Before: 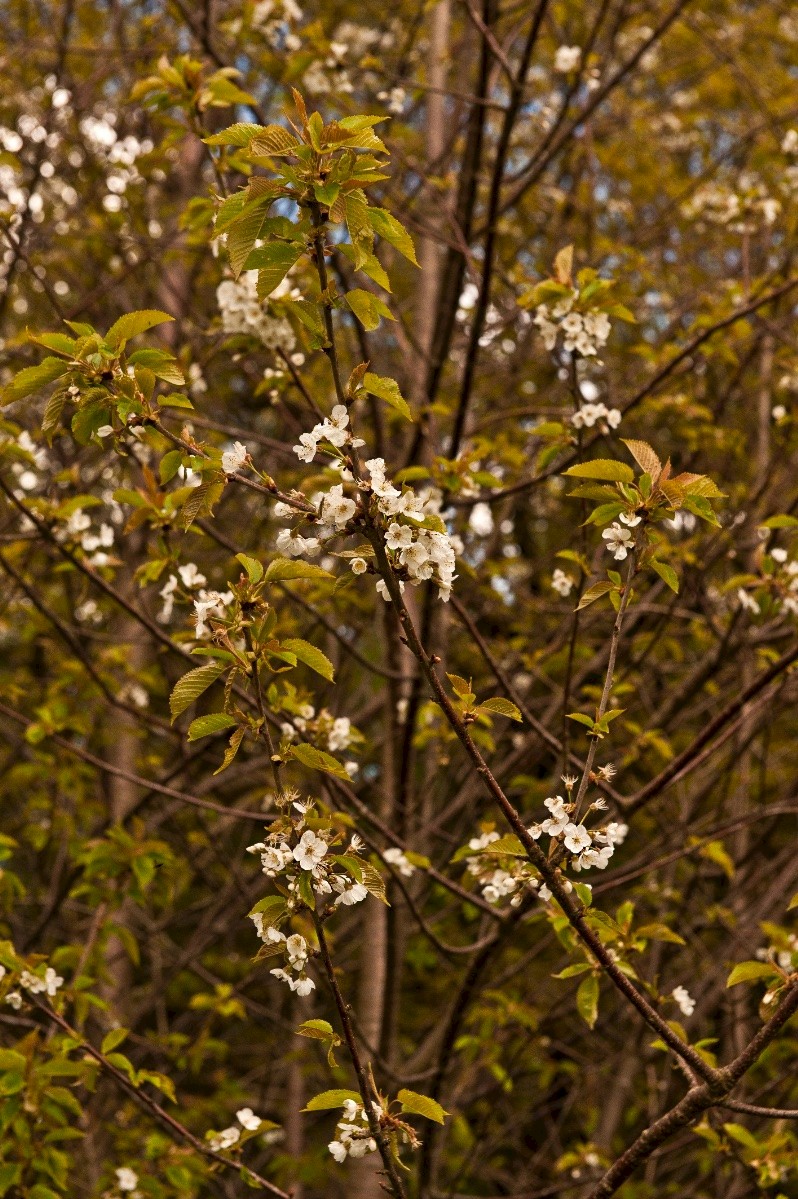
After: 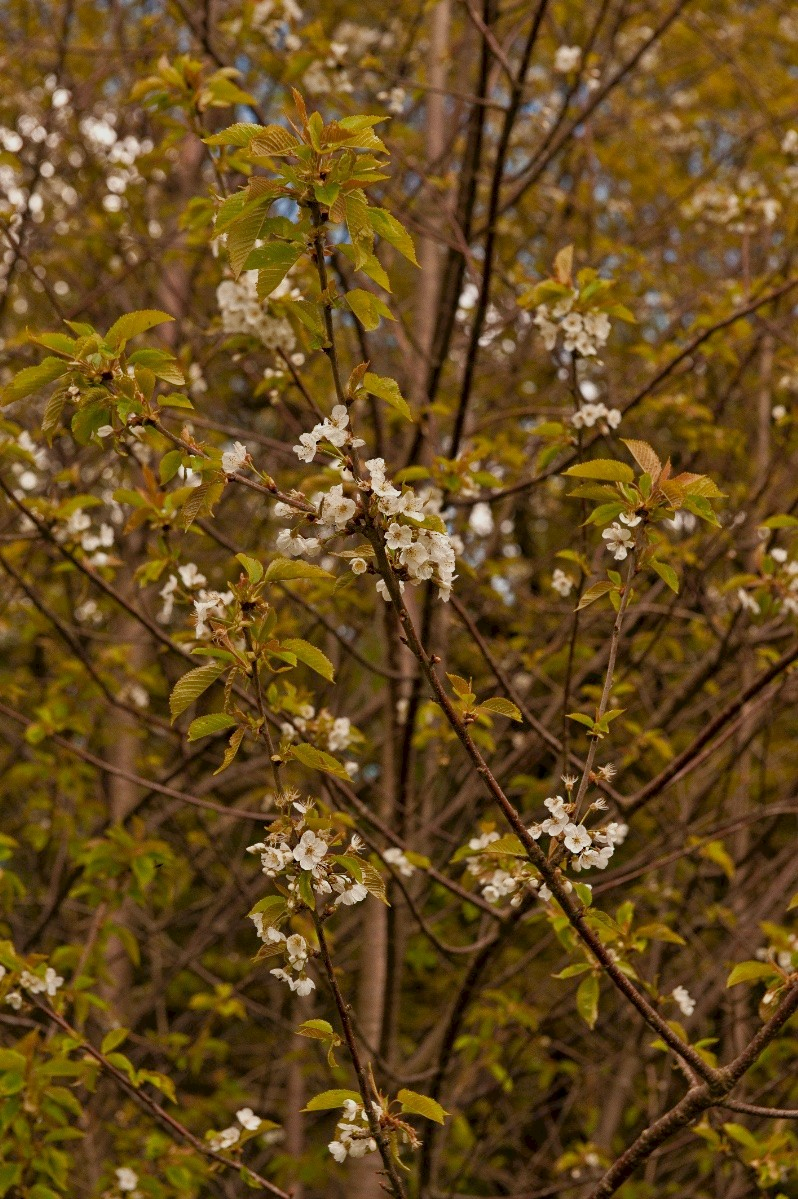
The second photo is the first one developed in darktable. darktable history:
exposure: compensate exposure bias true, compensate highlight preservation false
tone equalizer: -8 EV 0.213 EV, -7 EV 0.447 EV, -6 EV 0.427 EV, -5 EV 0.245 EV, -3 EV -0.249 EV, -2 EV -0.44 EV, -1 EV -0.395 EV, +0 EV -0.237 EV, edges refinement/feathering 500, mask exposure compensation -1.57 EV, preserve details no
